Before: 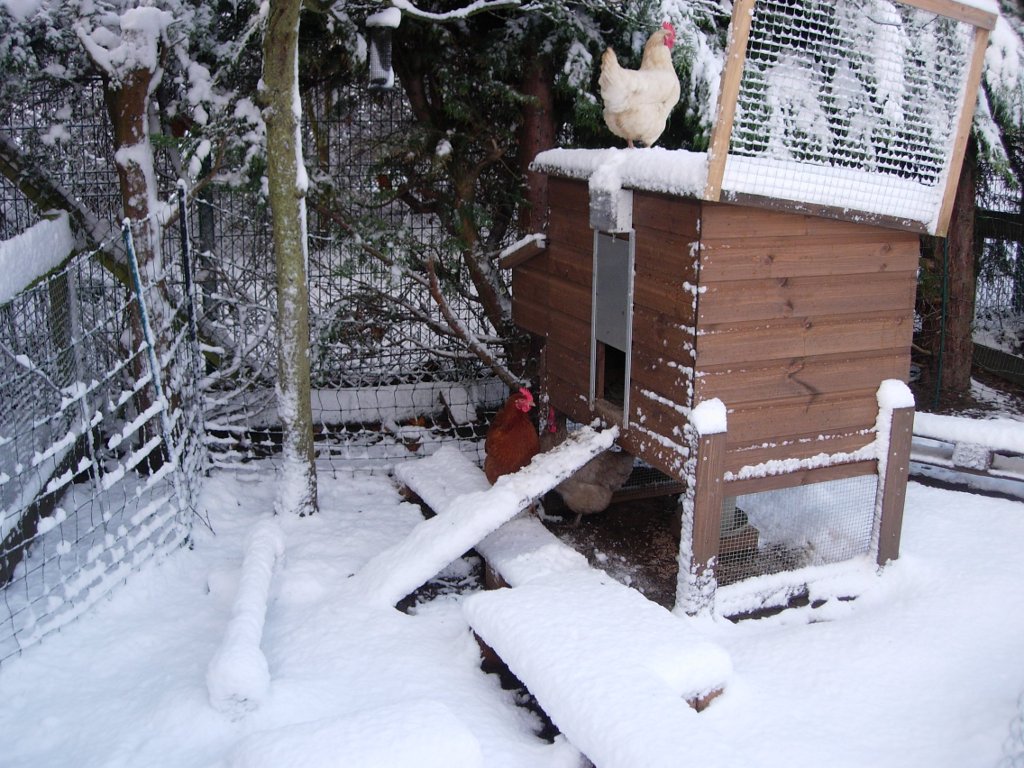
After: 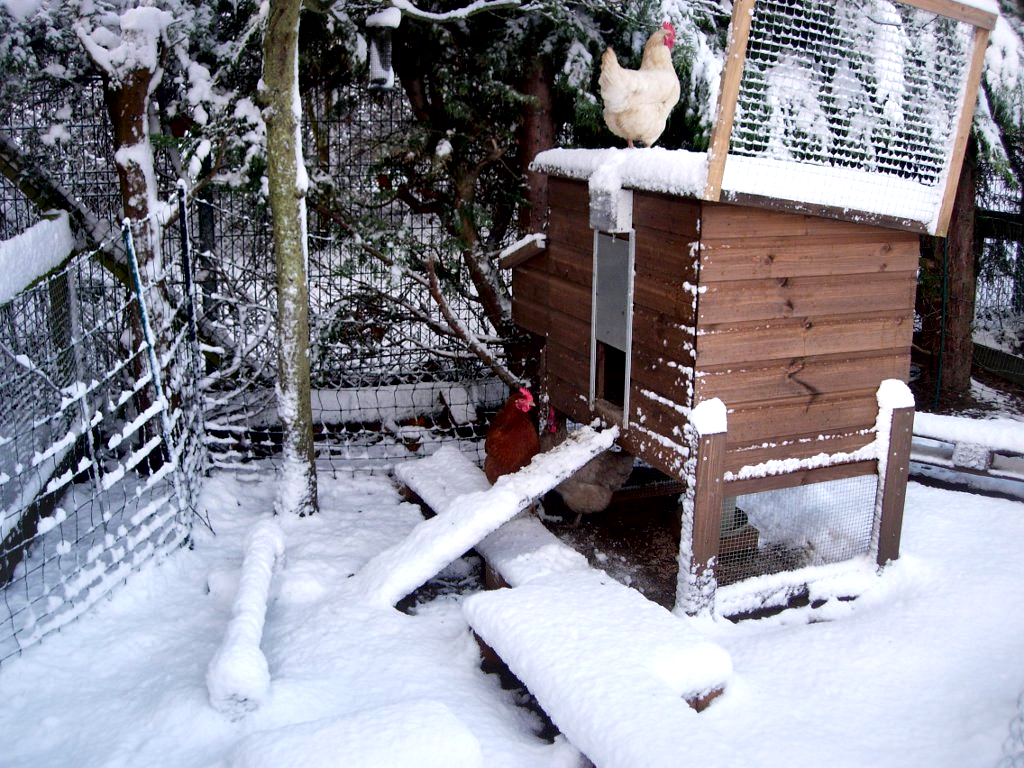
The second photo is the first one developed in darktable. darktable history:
contrast brightness saturation: saturation 0.18
local contrast: mode bilateral grid, contrast 44, coarseness 69, detail 214%, midtone range 0.2
